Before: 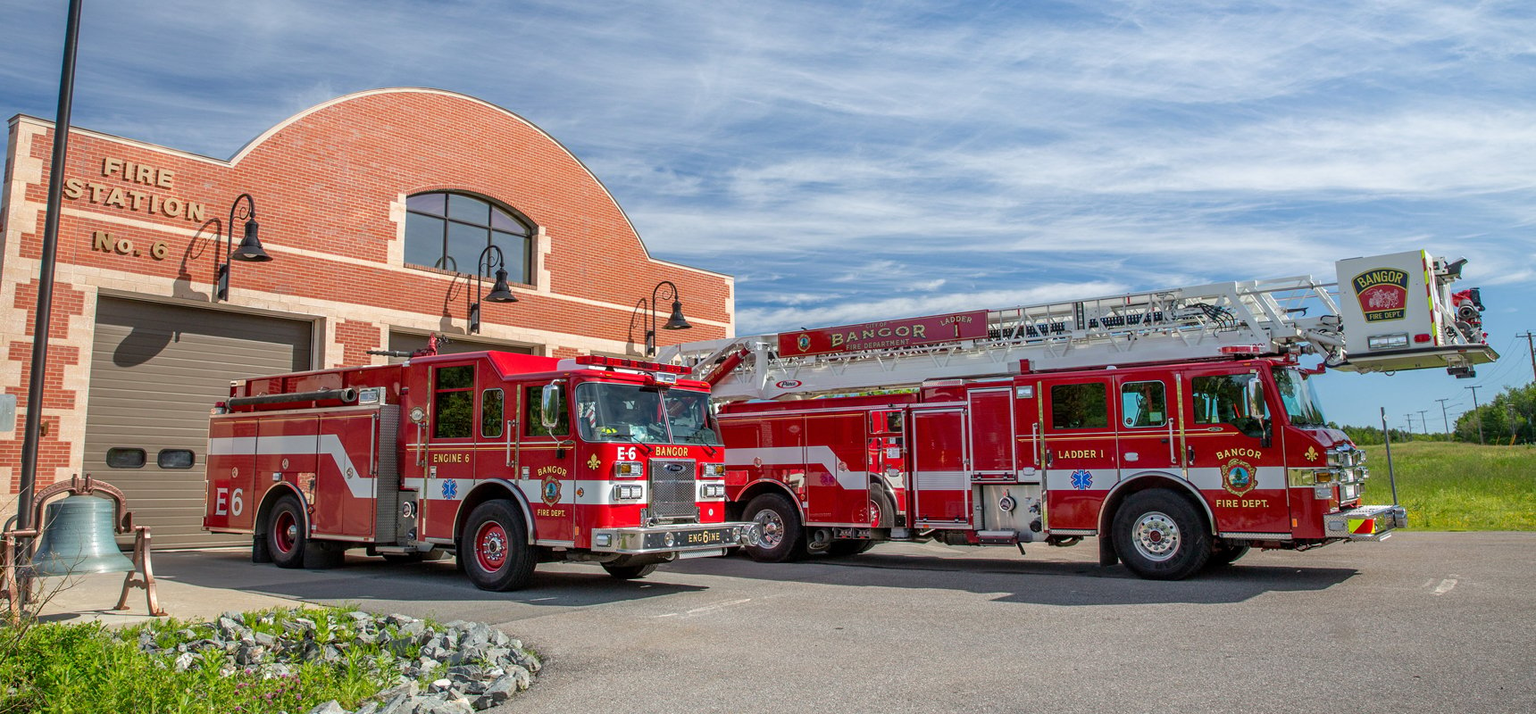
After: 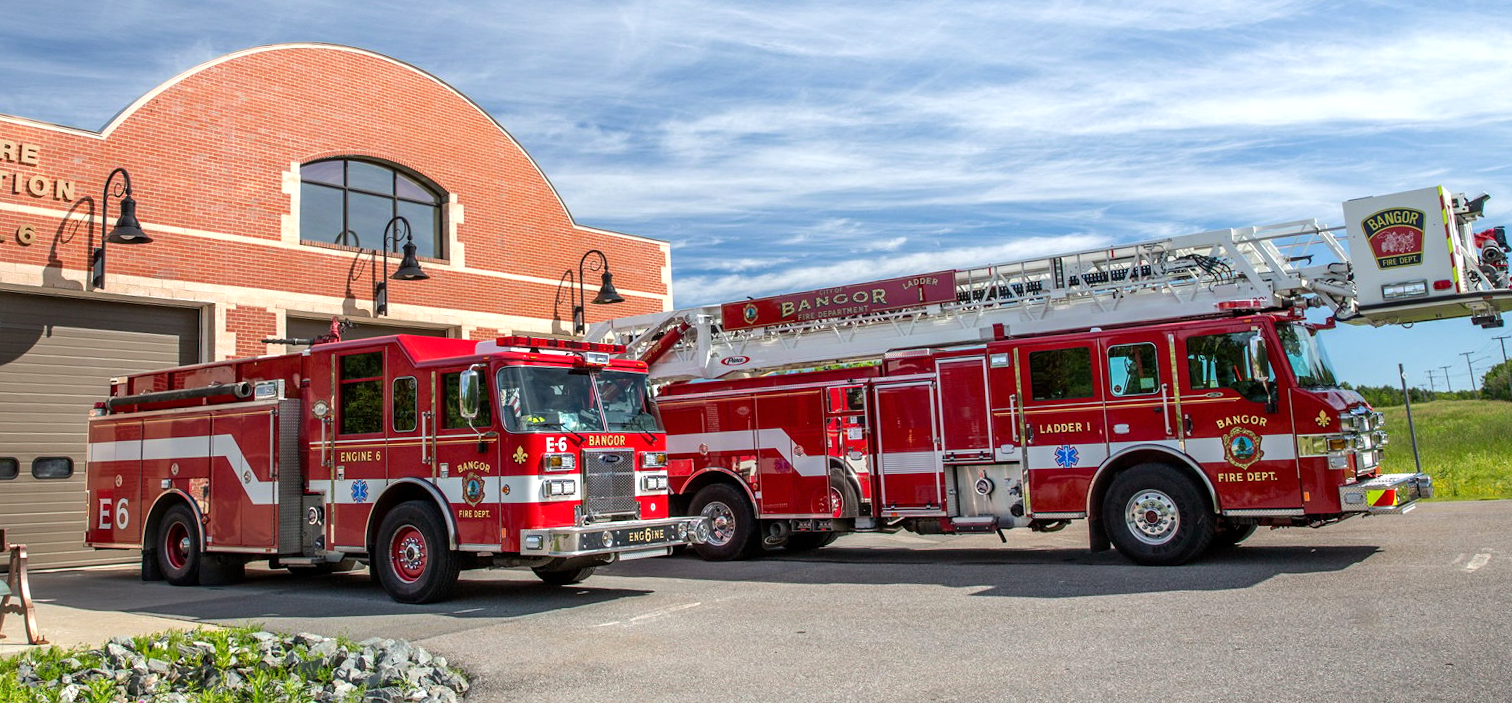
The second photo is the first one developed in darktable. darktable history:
crop and rotate: angle 1.96°, left 5.673%, top 5.673%
tone equalizer: -8 EV -0.417 EV, -7 EV -0.389 EV, -6 EV -0.333 EV, -5 EV -0.222 EV, -3 EV 0.222 EV, -2 EV 0.333 EV, -1 EV 0.389 EV, +0 EV 0.417 EV, edges refinement/feathering 500, mask exposure compensation -1.57 EV, preserve details no
